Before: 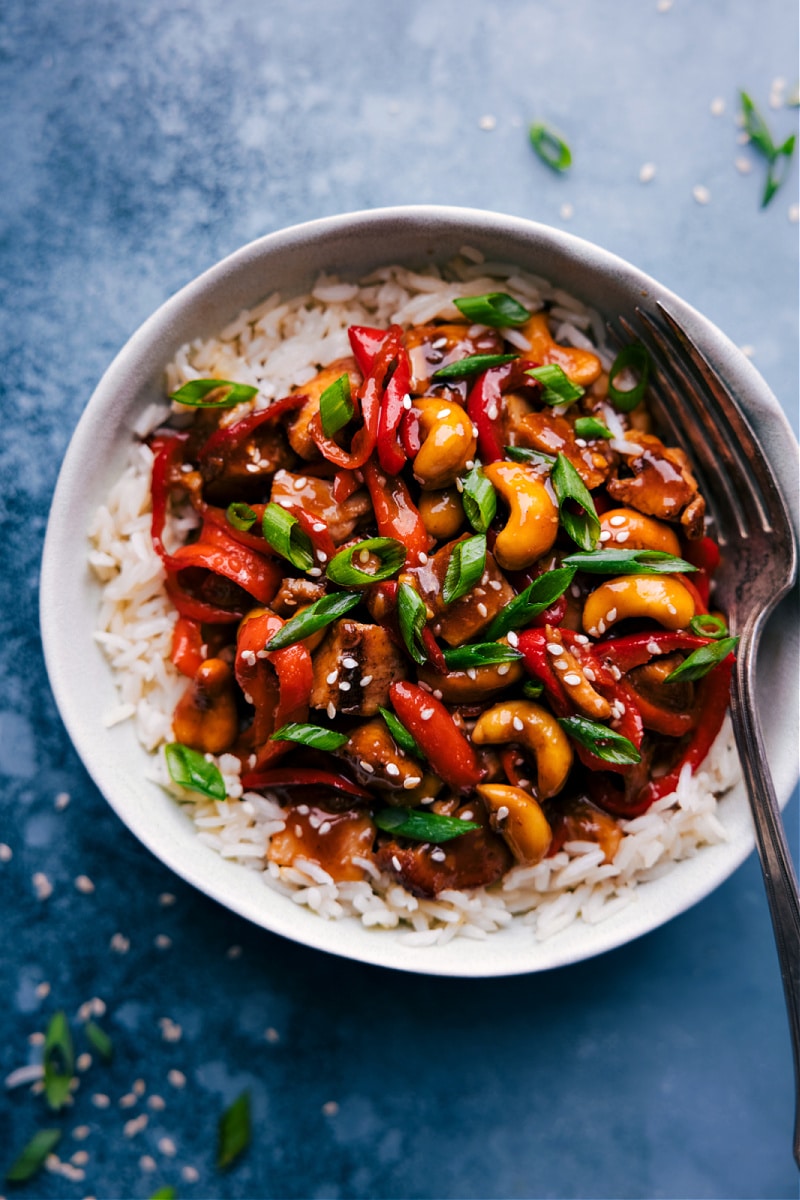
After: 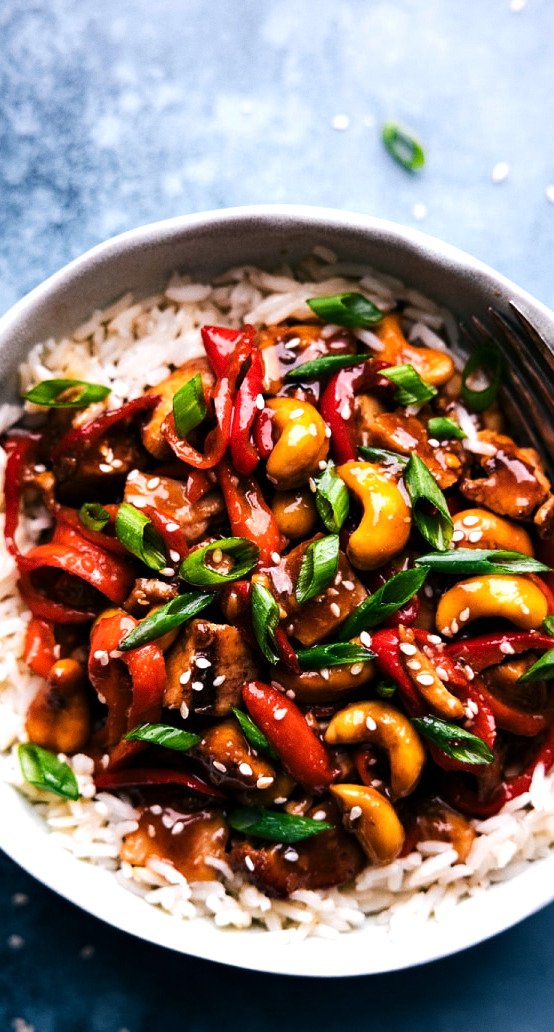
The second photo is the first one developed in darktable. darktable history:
tone equalizer: -8 EV -0.75 EV, -7 EV -0.7 EV, -6 EV -0.6 EV, -5 EV -0.4 EV, -3 EV 0.4 EV, -2 EV 0.6 EV, -1 EV 0.7 EV, +0 EV 0.75 EV, edges refinement/feathering 500, mask exposure compensation -1.57 EV, preserve details no
crop: left 18.479%, right 12.2%, bottom 13.971%
grain: coarseness 0.09 ISO, strength 10%
